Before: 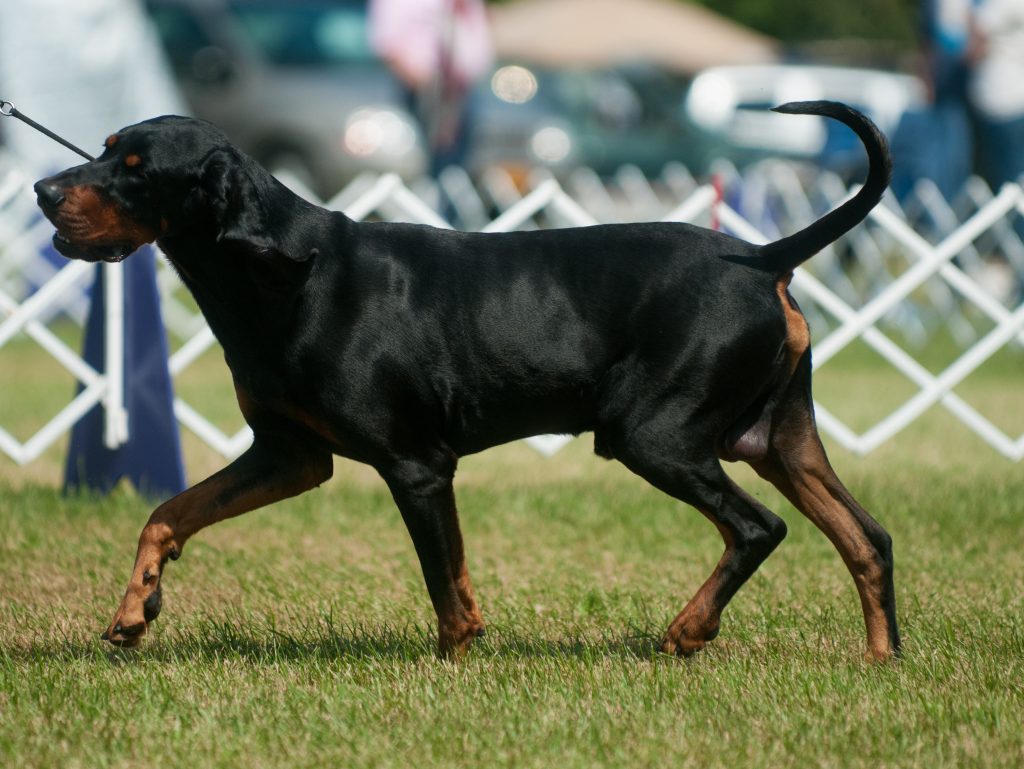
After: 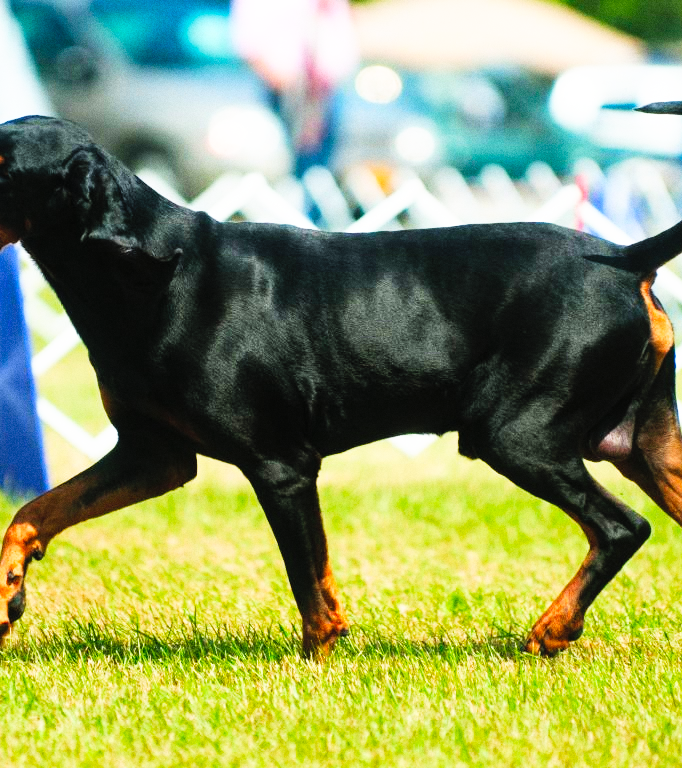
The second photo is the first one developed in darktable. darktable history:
base curve: curves: ch0 [(0, 0) (0.007, 0.004) (0.027, 0.03) (0.046, 0.07) (0.207, 0.54) (0.442, 0.872) (0.673, 0.972) (1, 1)], preserve colors none
contrast brightness saturation: contrast 0.07, brightness 0.18, saturation 0.4
grain: on, module defaults
crop and rotate: left 13.342%, right 19.991%
